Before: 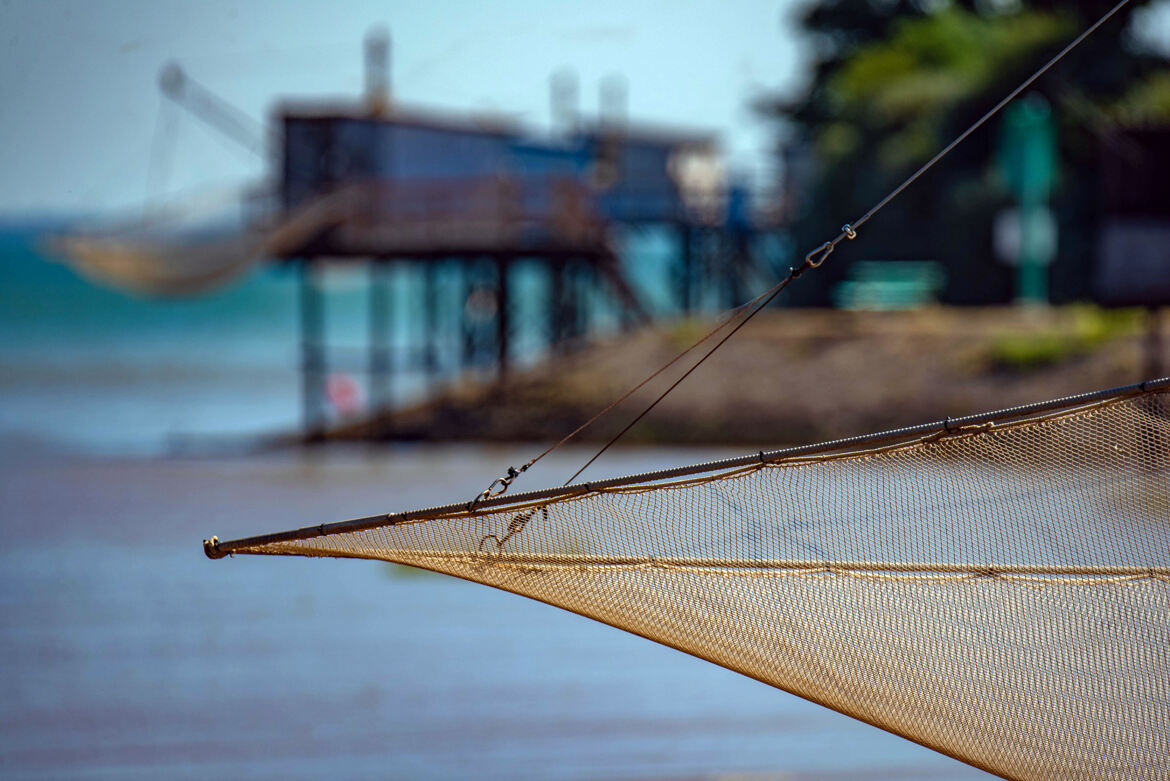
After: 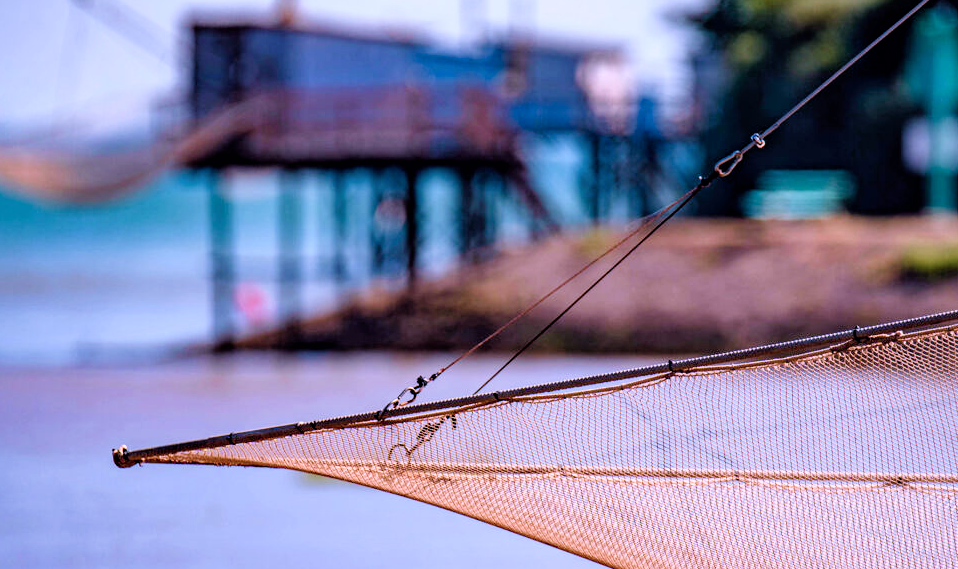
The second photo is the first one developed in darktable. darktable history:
exposure: black level correction 0.001, exposure 0.966 EV, compensate highlight preservation false
crop: left 7.801%, top 11.695%, right 10.248%, bottom 15.389%
filmic rgb: black relative exposure -5.14 EV, white relative exposure 3.96 EV, hardness 2.89, contrast 1.099, color science v6 (2022)
tone equalizer: -8 EV 0.032 EV, edges refinement/feathering 500, mask exposure compensation -1.57 EV, preserve details no
velvia: on, module defaults
color correction: highlights a* 15.59, highlights b* -20.32
color balance rgb: shadows lift › chroma 2.052%, shadows lift › hue 249.93°, power › hue 309.7°, global offset › chroma 0.051%, global offset › hue 253.23°, perceptual saturation grading › global saturation 20%, perceptual saturation grading › highlights -49.394%, perceptual saturation grading › shadows 25.535%
